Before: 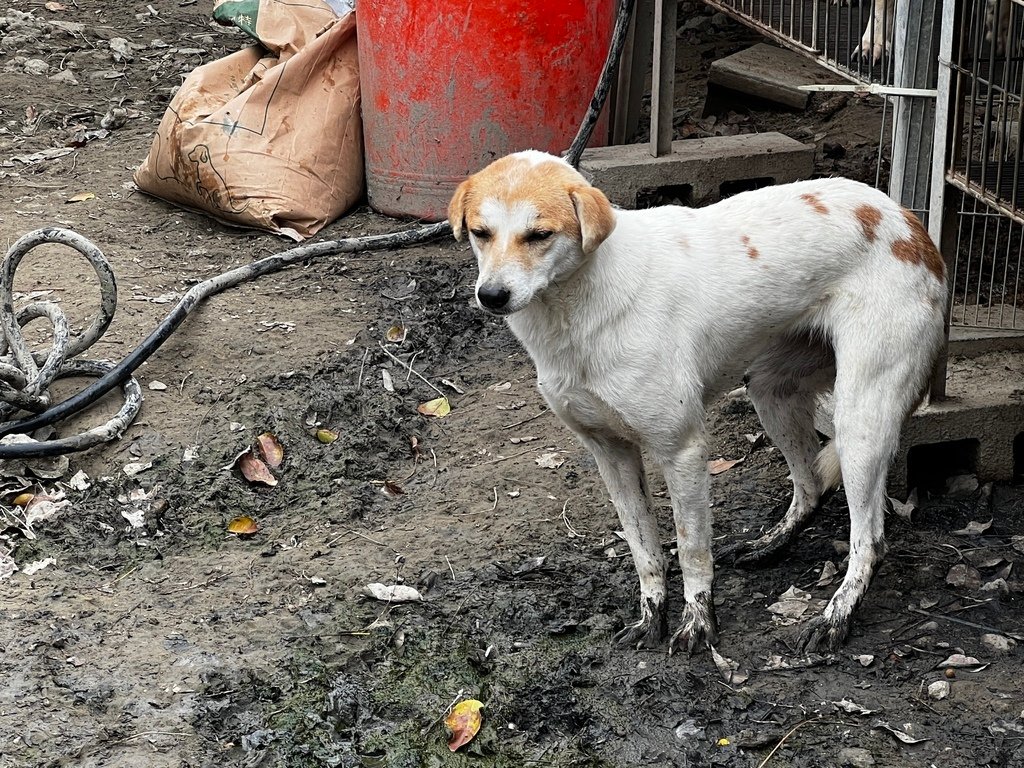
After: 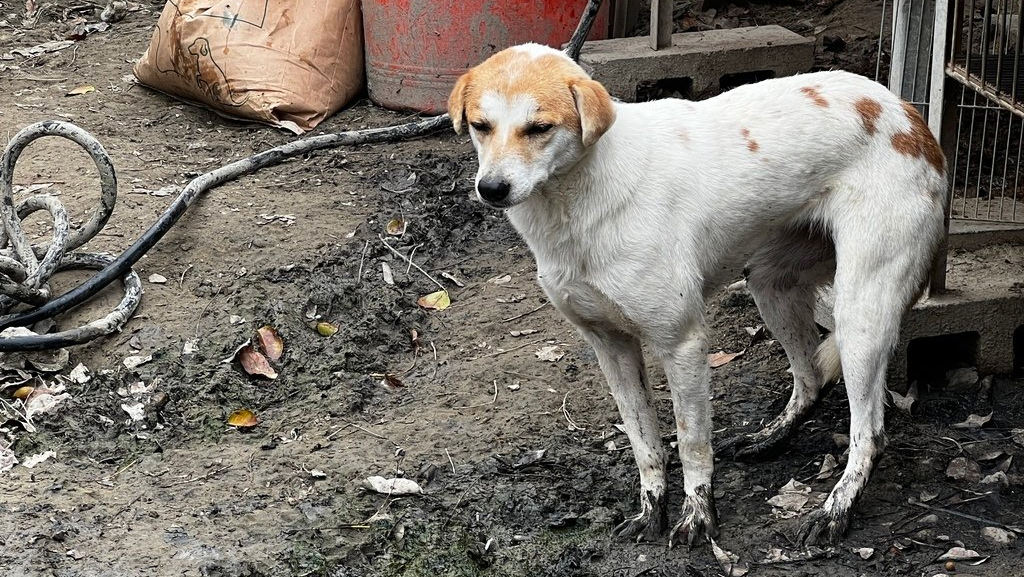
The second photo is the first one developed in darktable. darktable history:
crop: top 13.999%, bottom 10.775%
contrast brightness saturation: contrast 0.085, saturation 0.022
